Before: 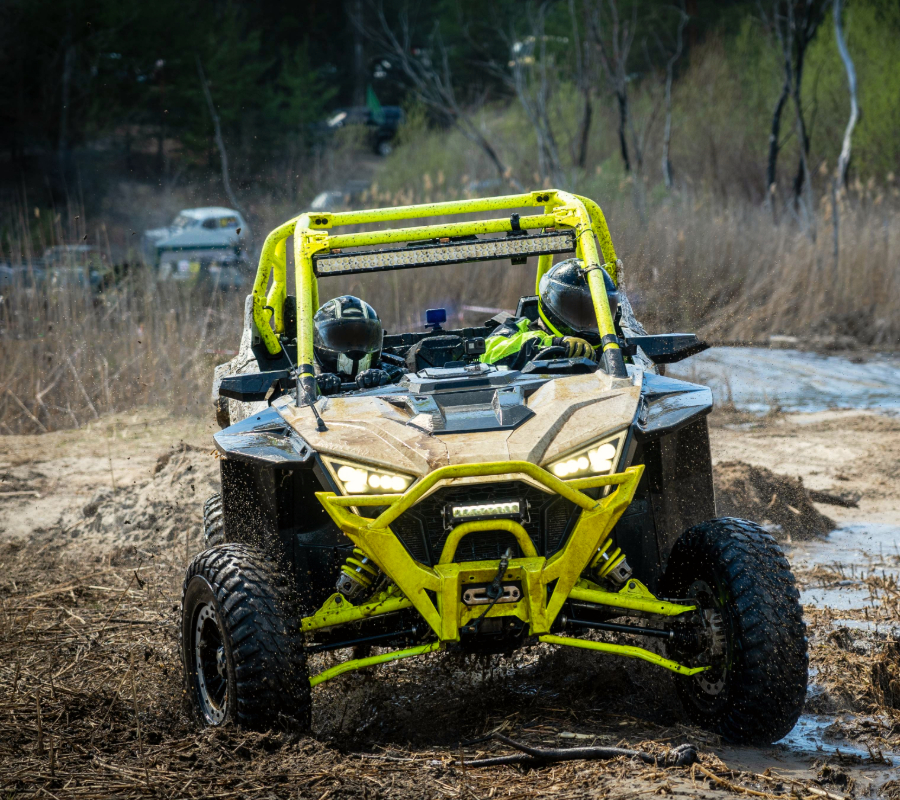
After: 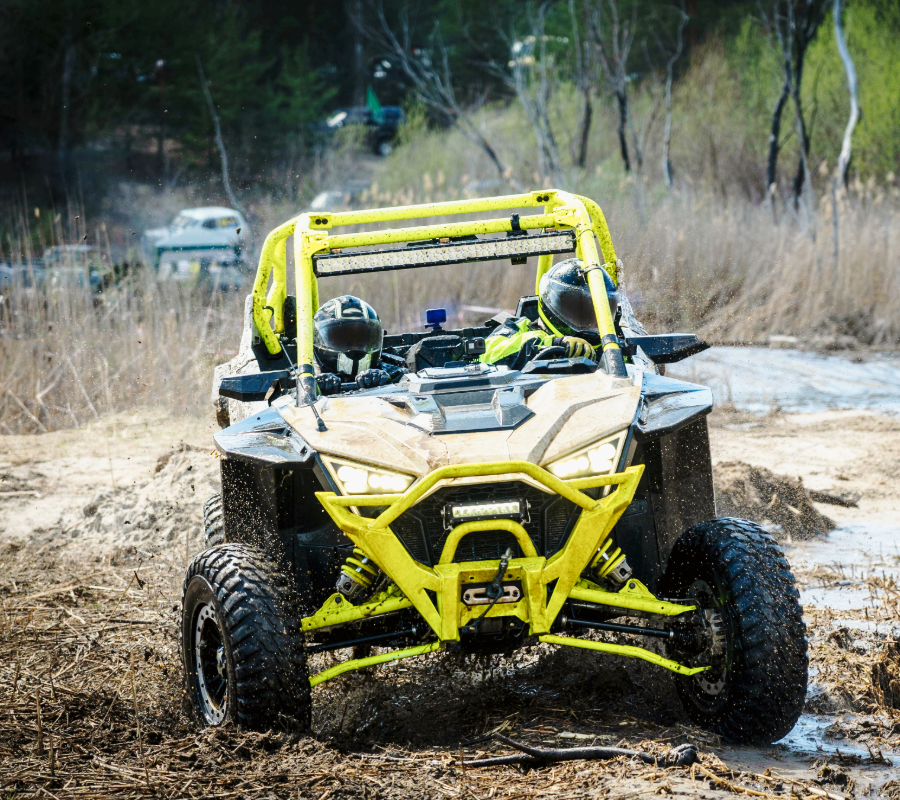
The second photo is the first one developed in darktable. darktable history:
contrast brightness saturation: saturation -0.046
base curve: curves: ch0 [(0, 0) (0.025, 0.046) (0.112, 0.277) (0.467, 0.74) (0.814, 0.929) (1, 0.942)], preserve colors none
